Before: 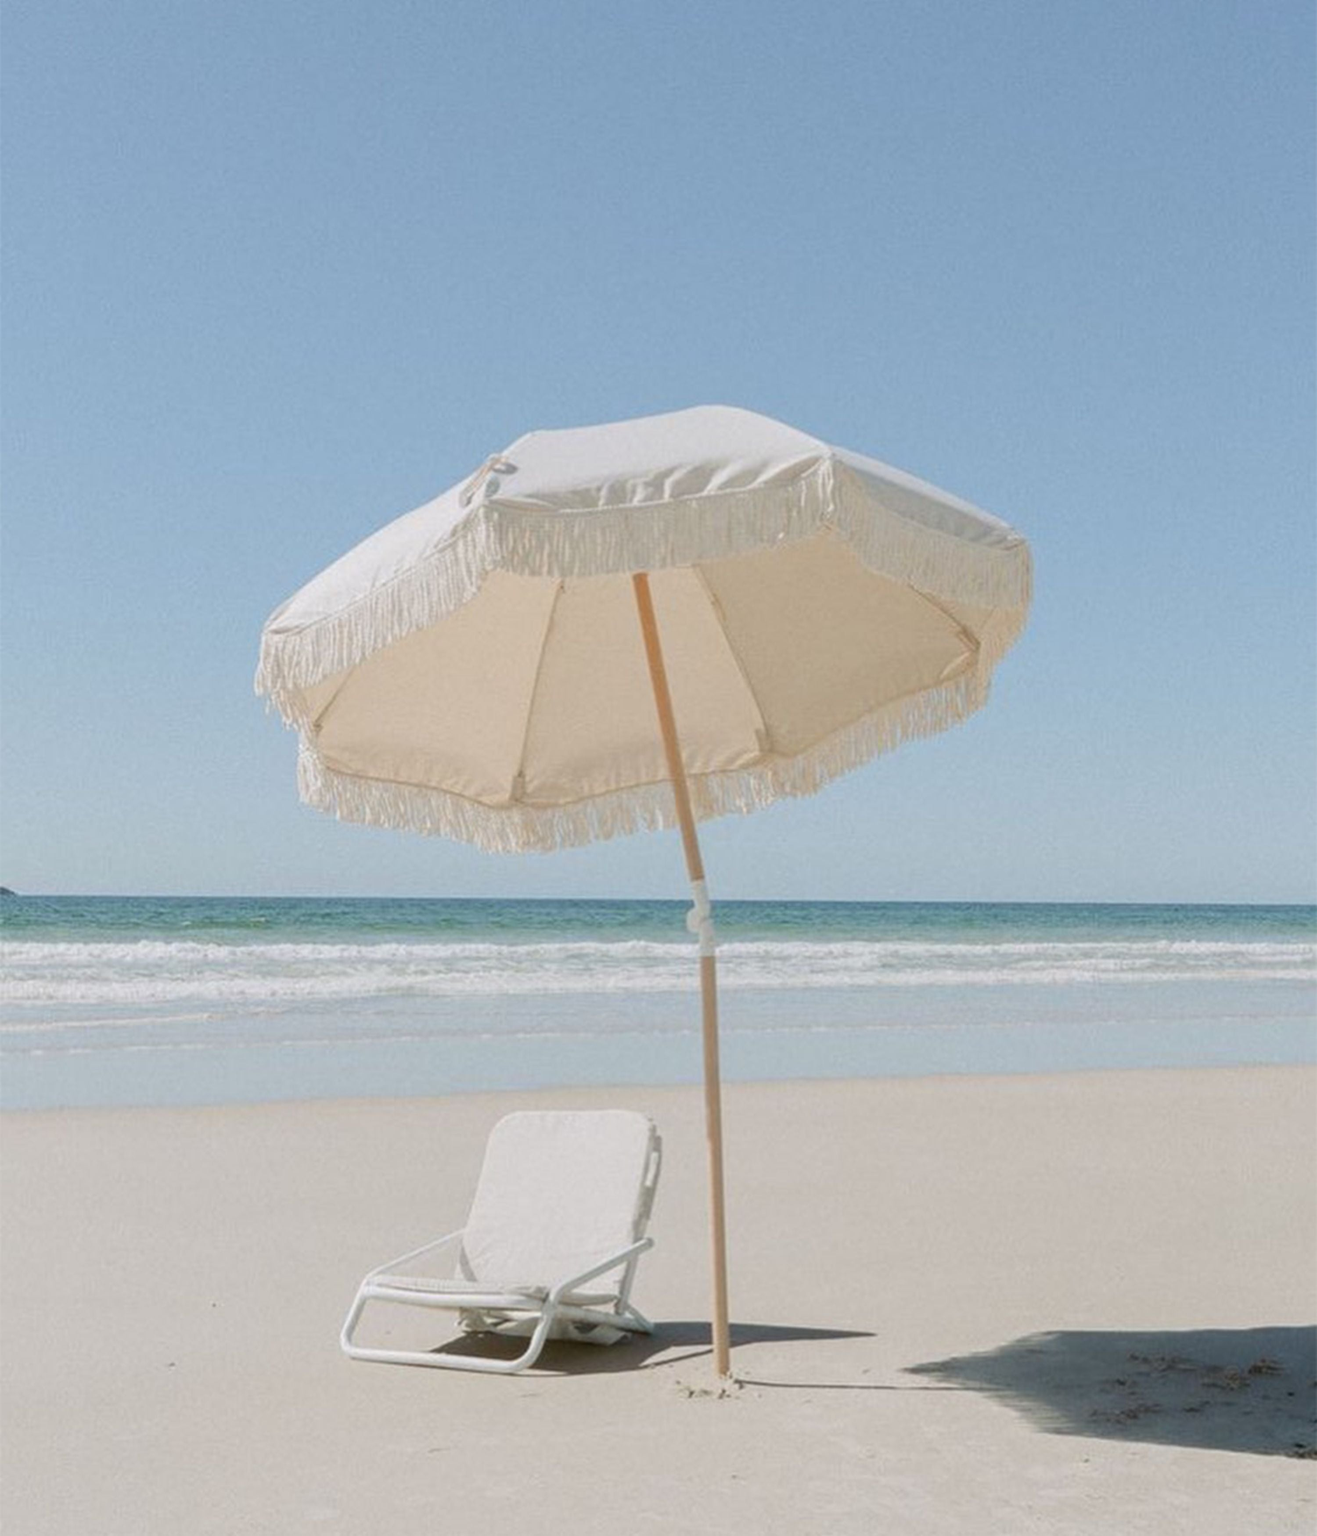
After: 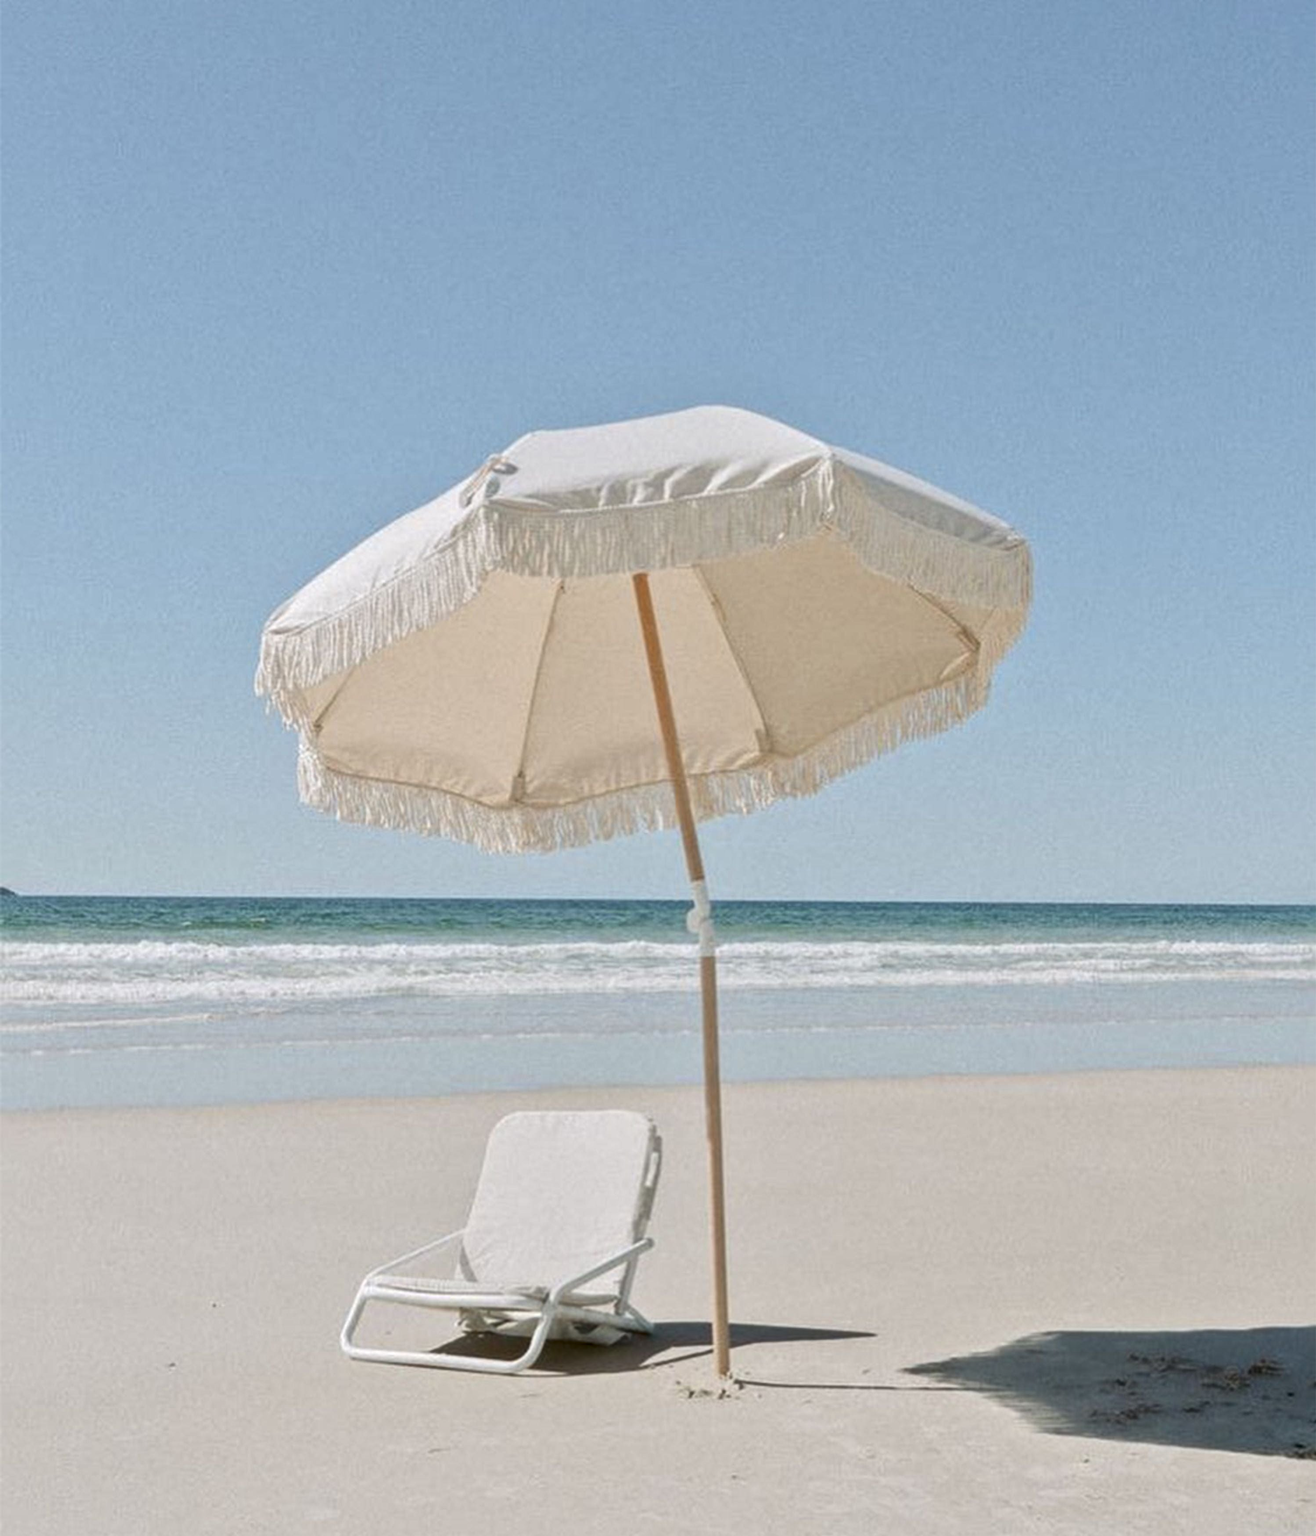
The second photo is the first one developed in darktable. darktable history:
local contrast: mode bilateral grid, contrast 26, coarseness 60, detail 151%, midtone range 0.2
